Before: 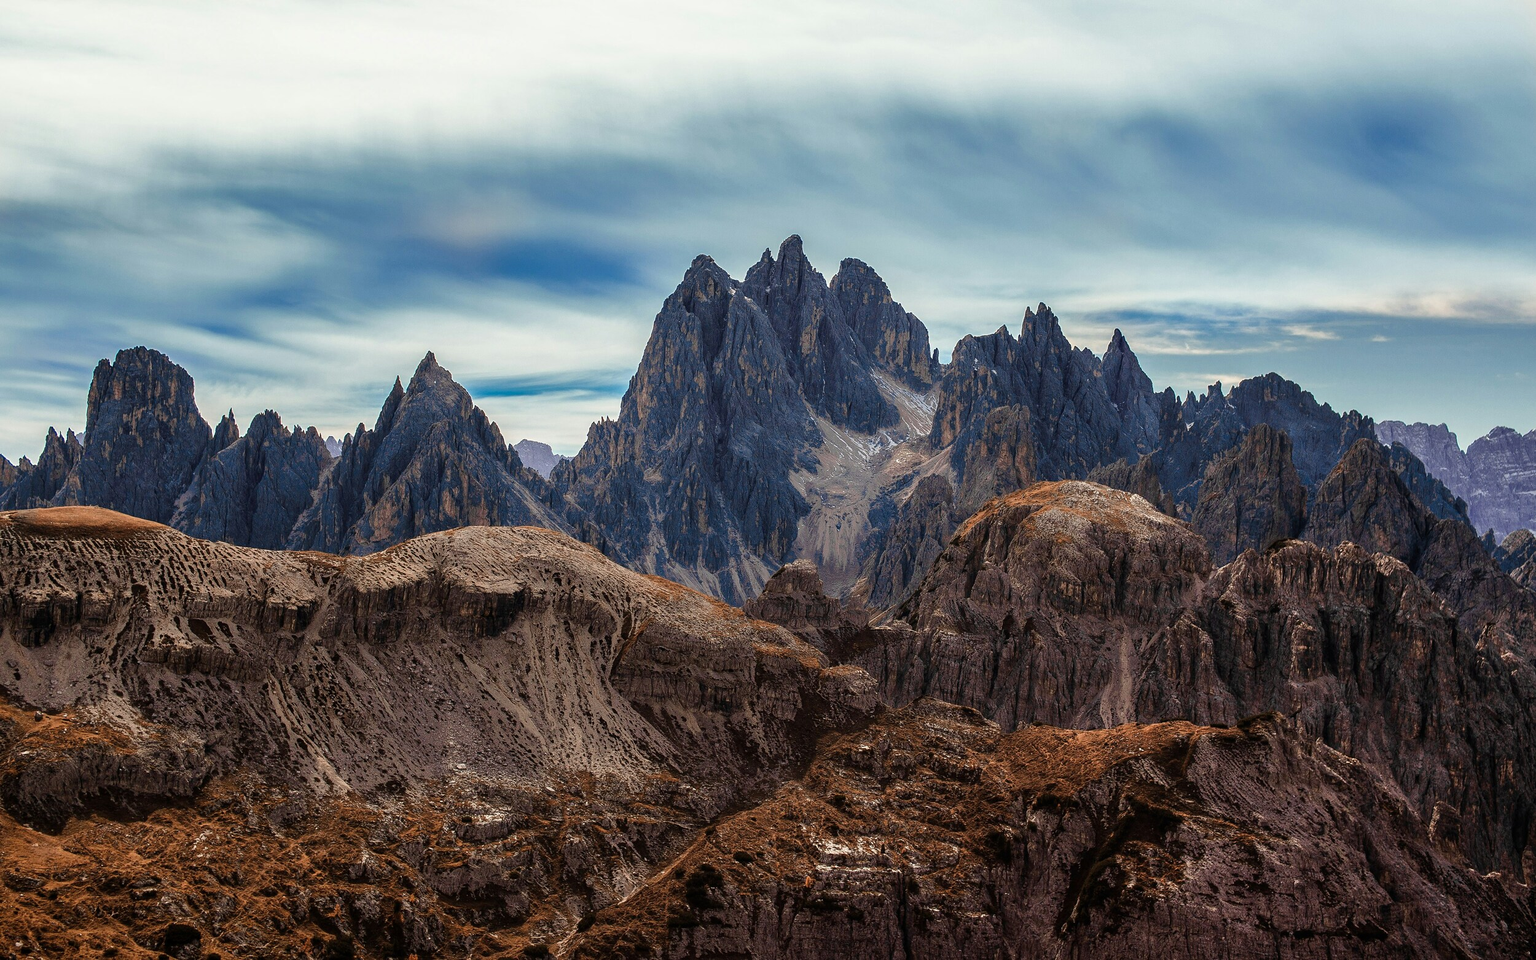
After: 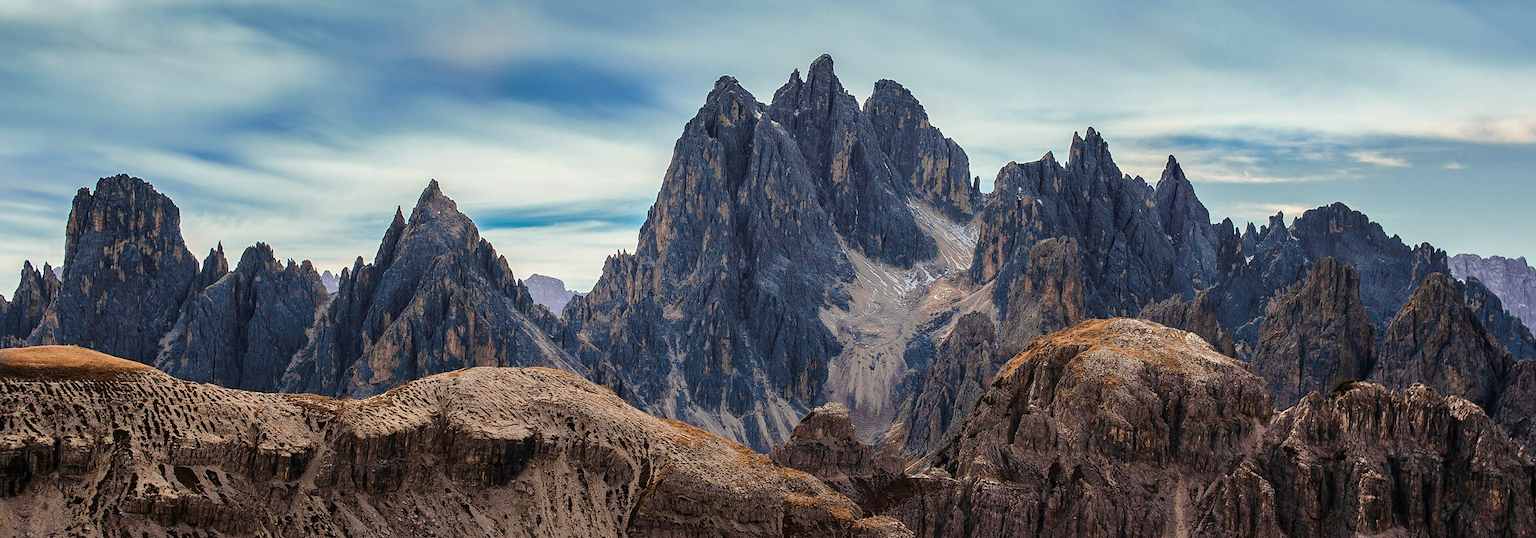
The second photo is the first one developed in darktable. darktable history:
white balance: red 1.009, blue 0.985
contrast brightness saturation: contrast 0.1, saturation -0.3
color balance rgb: perceptual saturation grading › global saturation 25%, perceptual brilliance grading › mid-tones 10%, perceptual brilliance grading › shadows 15%, global vibrance 20%
crop: left 1.744%, top 19.225%, right 5.069%, bottom 28.357%
